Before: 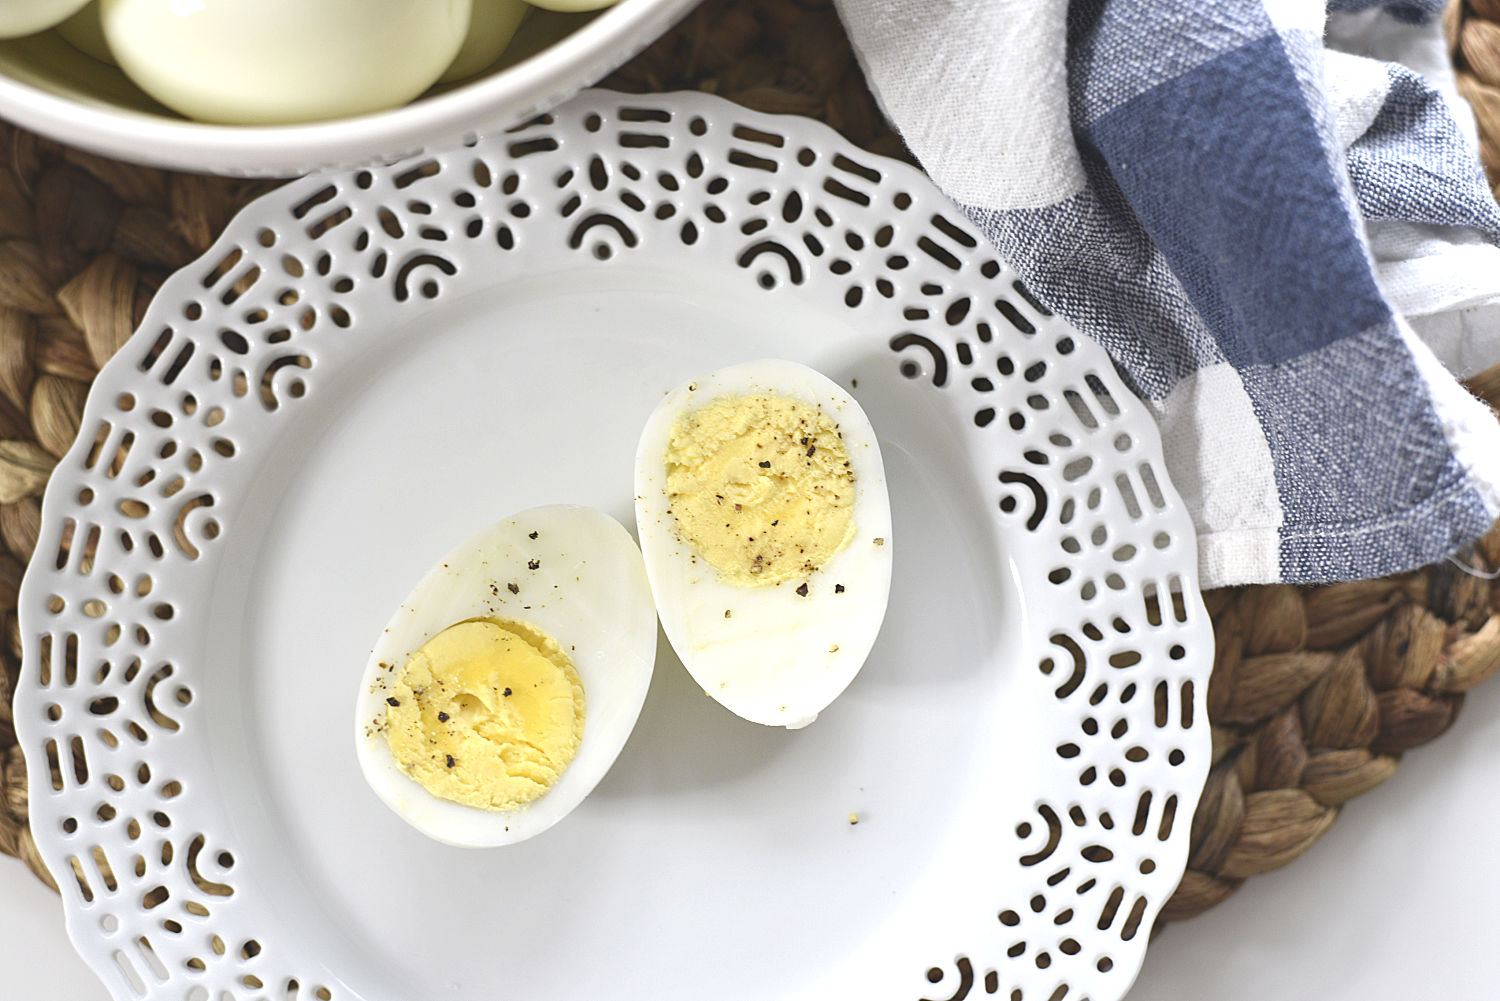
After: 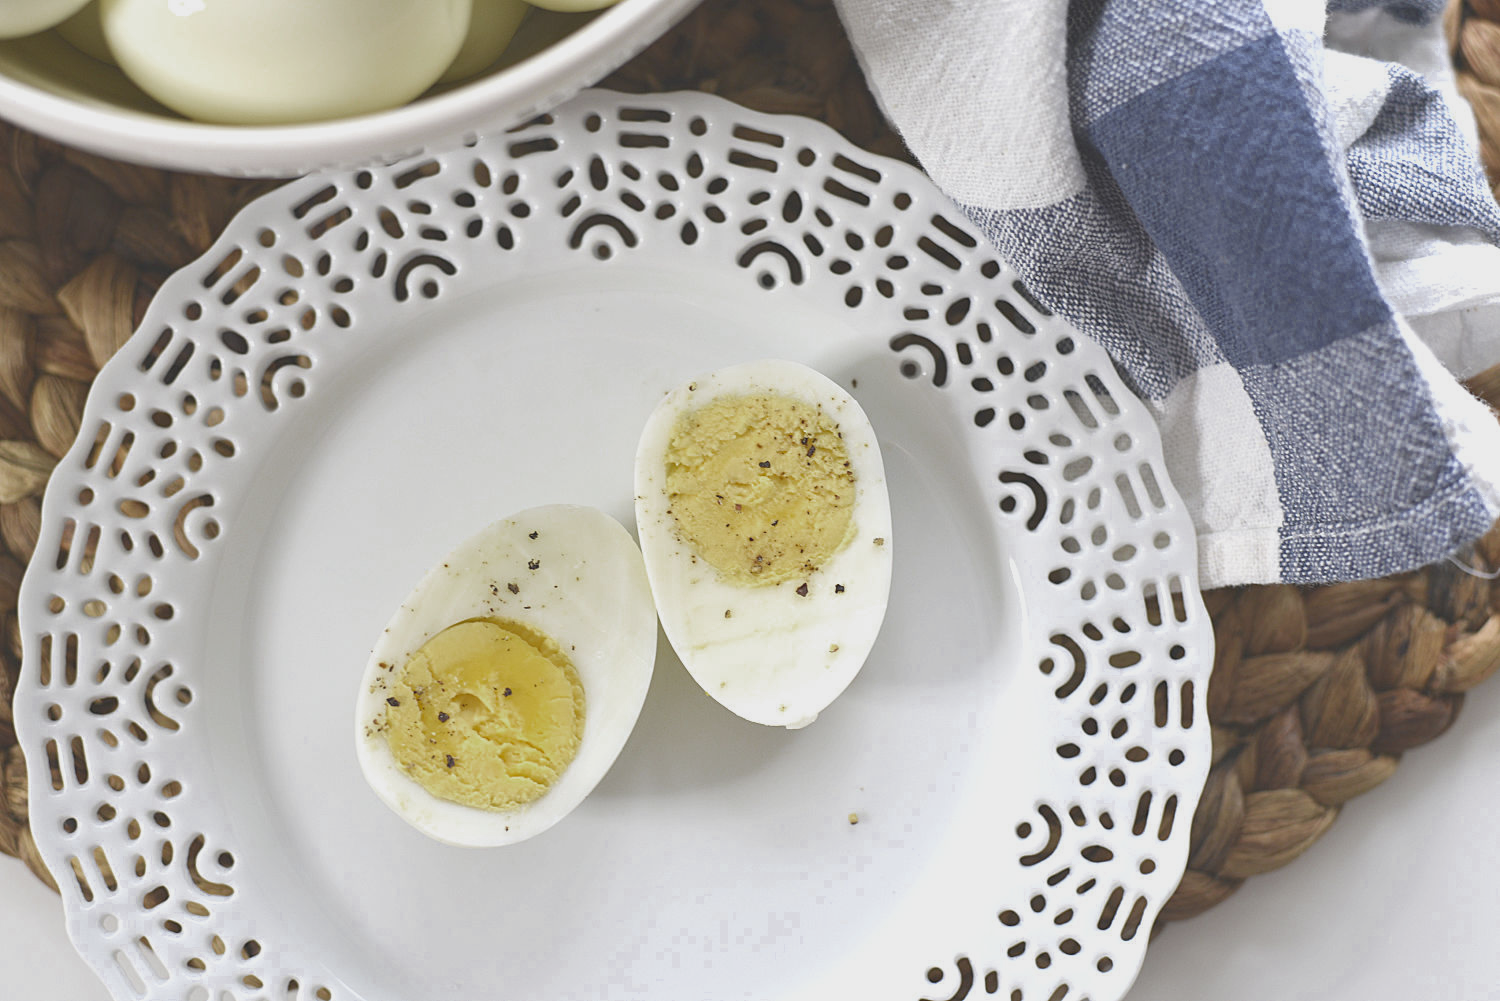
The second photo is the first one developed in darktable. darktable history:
color zones: curves: ch0 [(0.27, 0.396) (0.563, 0.504) (0.75, 0.5) (0.787, 0.307)]
contrast brightness saturation: contrast -0.15, brightness 0.05, saturation -0.12
